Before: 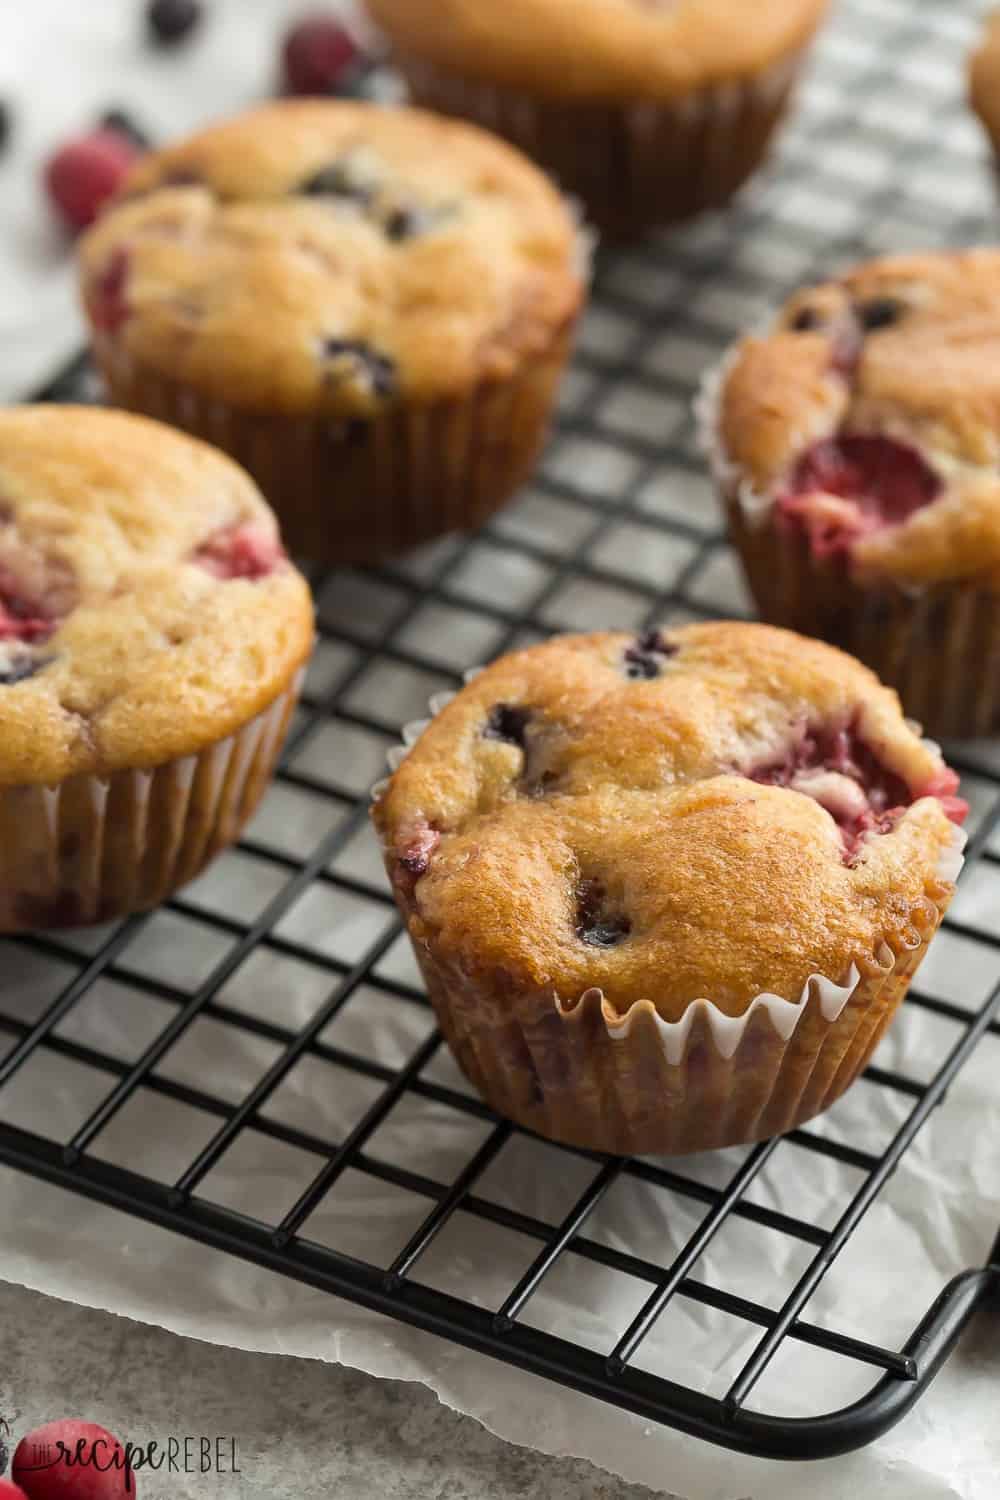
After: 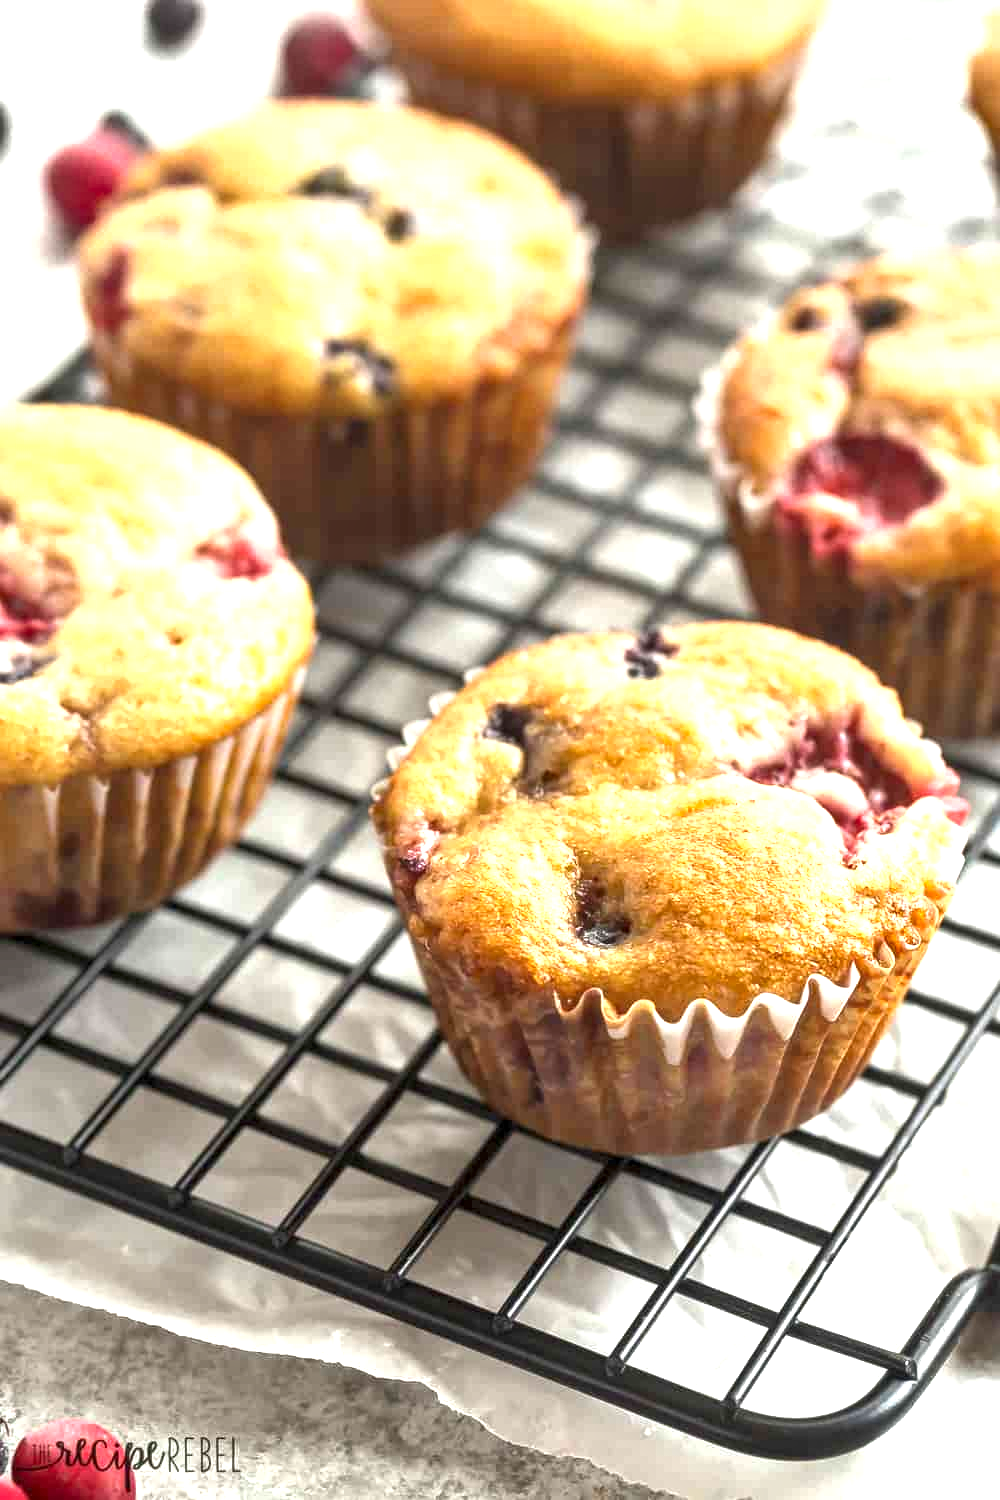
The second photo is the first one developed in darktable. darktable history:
shadows and highlights: shadows 37.27, highlights -28.18, soften with gaussian
exposure: black level correction 0, exposure 1.45 EV, compensate exposure bias true, compensate highlight preservation false
local contrast: on, module defaults
